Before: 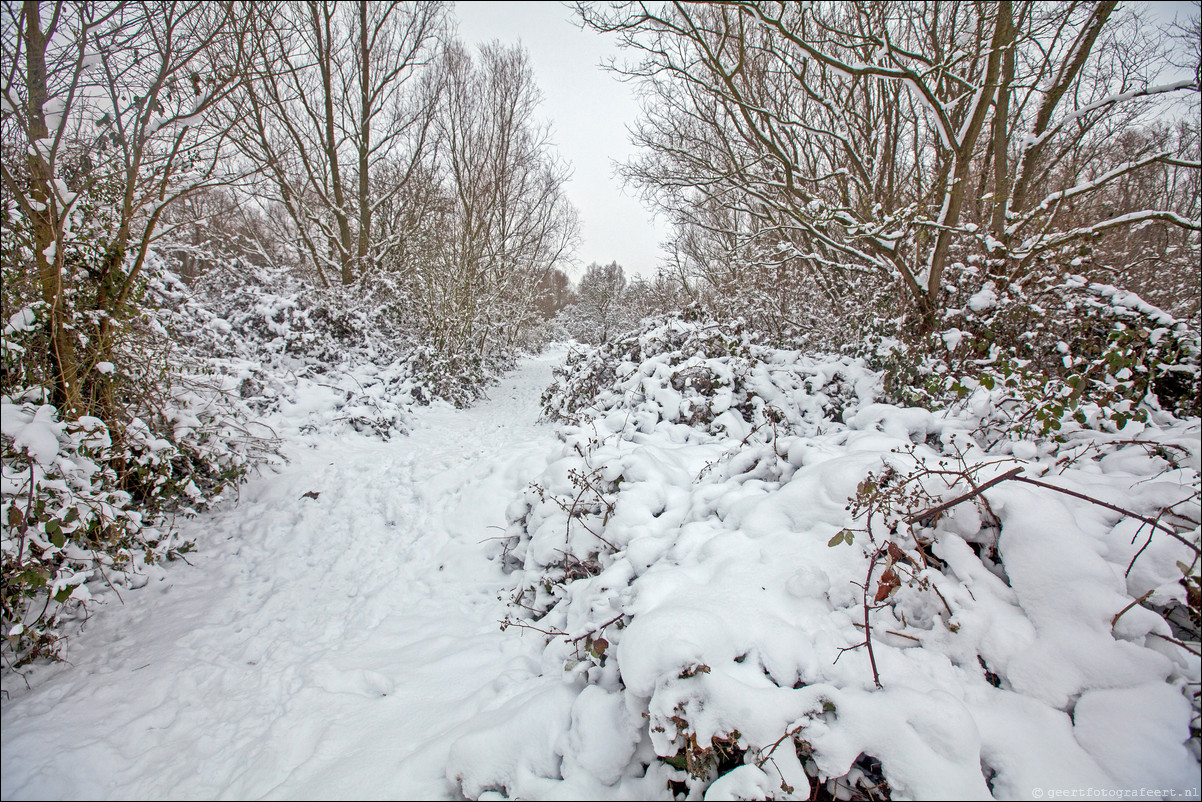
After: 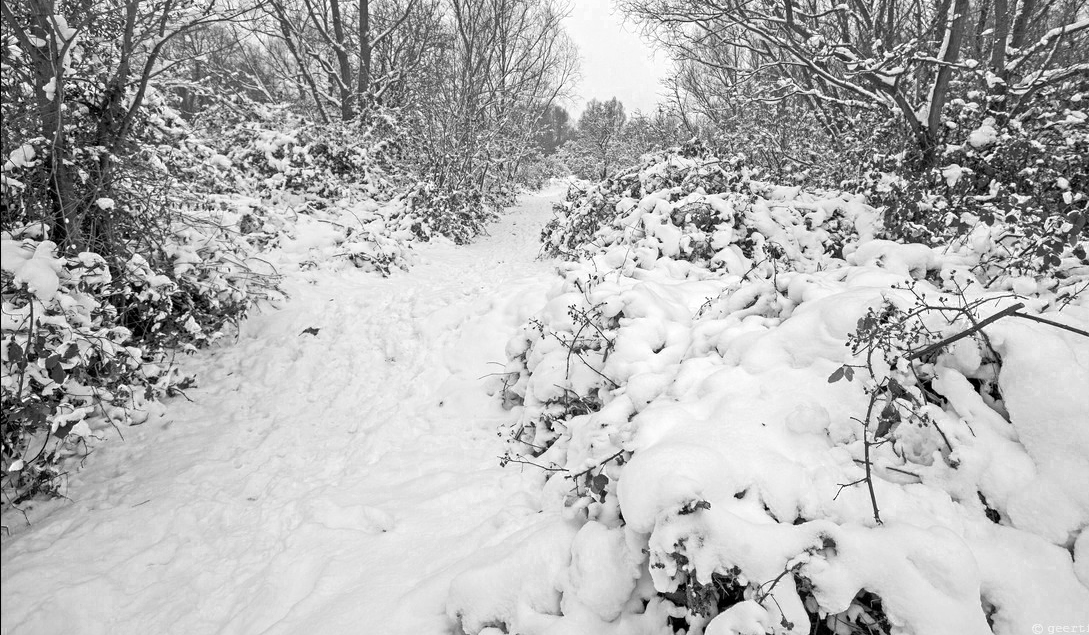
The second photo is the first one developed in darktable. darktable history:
base curve: curves: ch0 [(0, 0) (0.472, 0.508) (1, 1)], preserve colors none
crop: top 20.554%, right 9.393%, bottom 0.23%
color balance rgb: perceptual saturation grading › global saturation 30.23%, global vibrance 20%
color zones: curves: ch0 [(0, 0.613) (0.01, 0.613) (0.245, 0.448) (0.498, 0.529) (0.642, 0.665) (0.879, 0.777) (0.99, 0.613)]; ch1 [(0, 0) (0.143, 0) (0.286, 0) (0.429, 0) (0.571, 0) (0.714, 0) (0.857, 0)]
